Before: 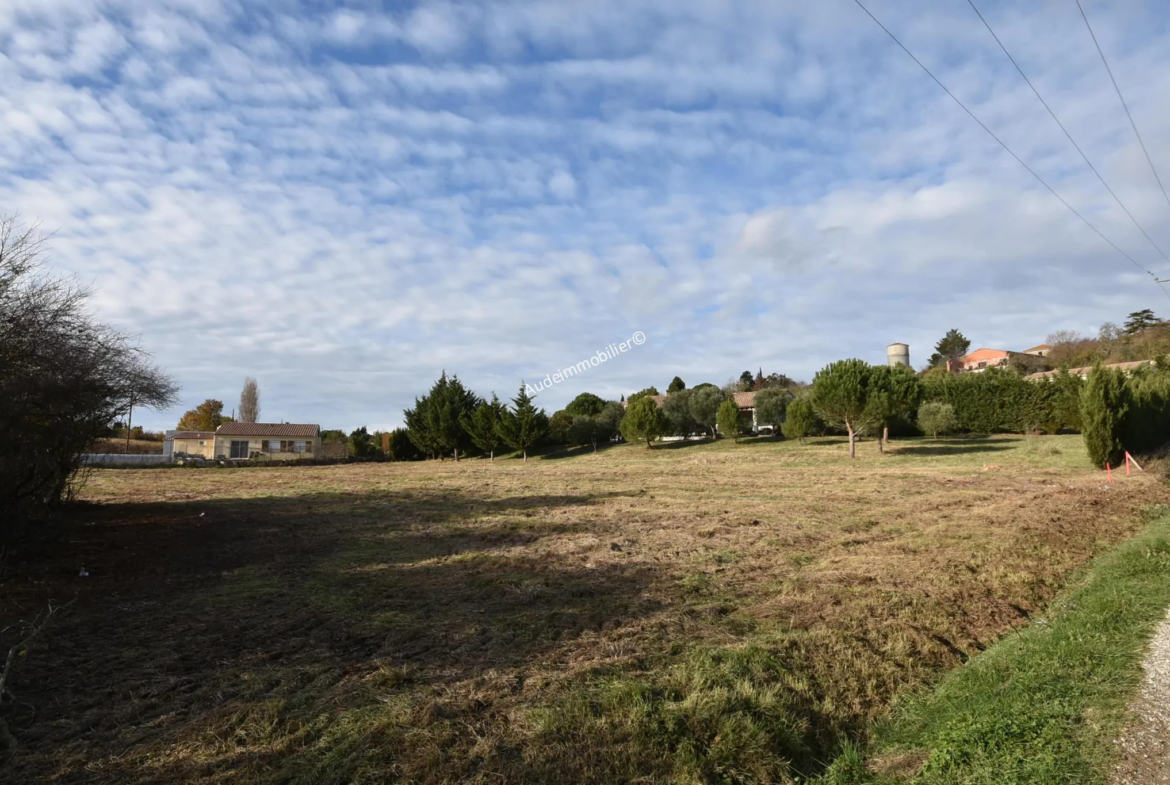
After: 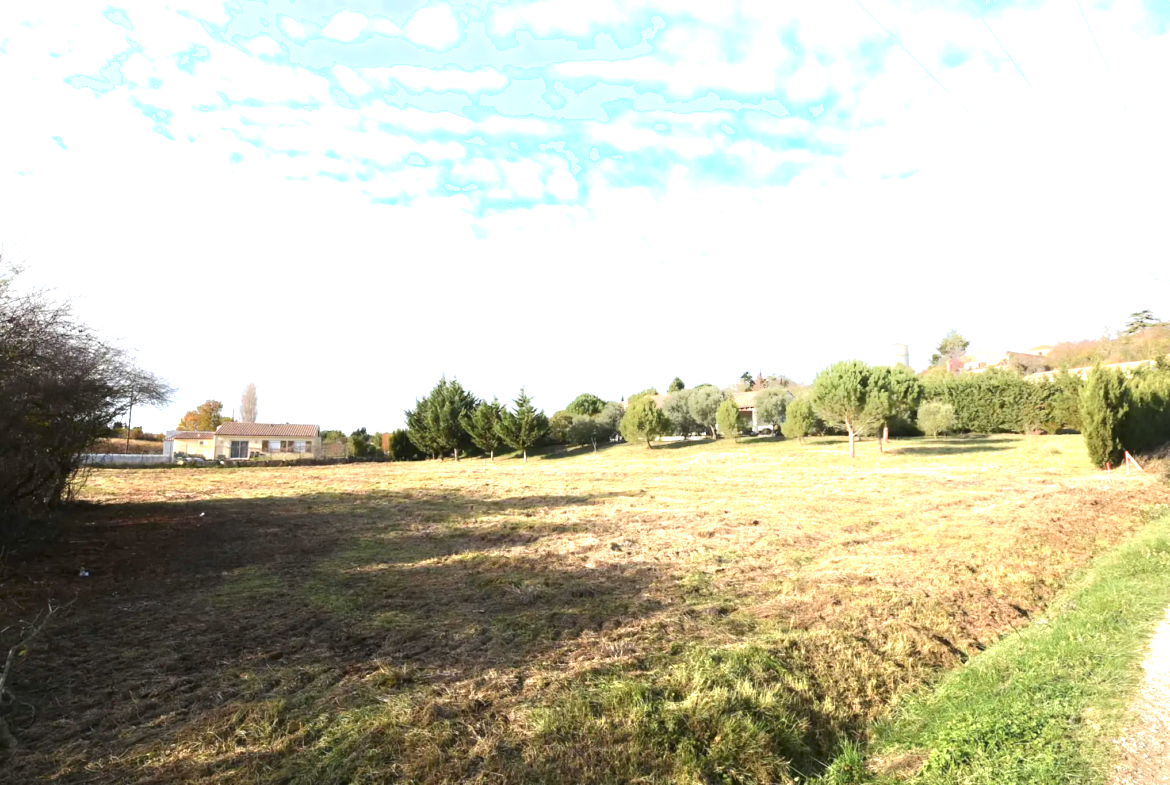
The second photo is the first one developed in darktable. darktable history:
exposure: black level correction 0.001, exposure 1.716 EV, compensate exposure bias true, compensate highlight preservation false
tone equalizer: on, module defaults
shadows and highlights: shadows -22.81, highlights 44.27, soften with gaussian
